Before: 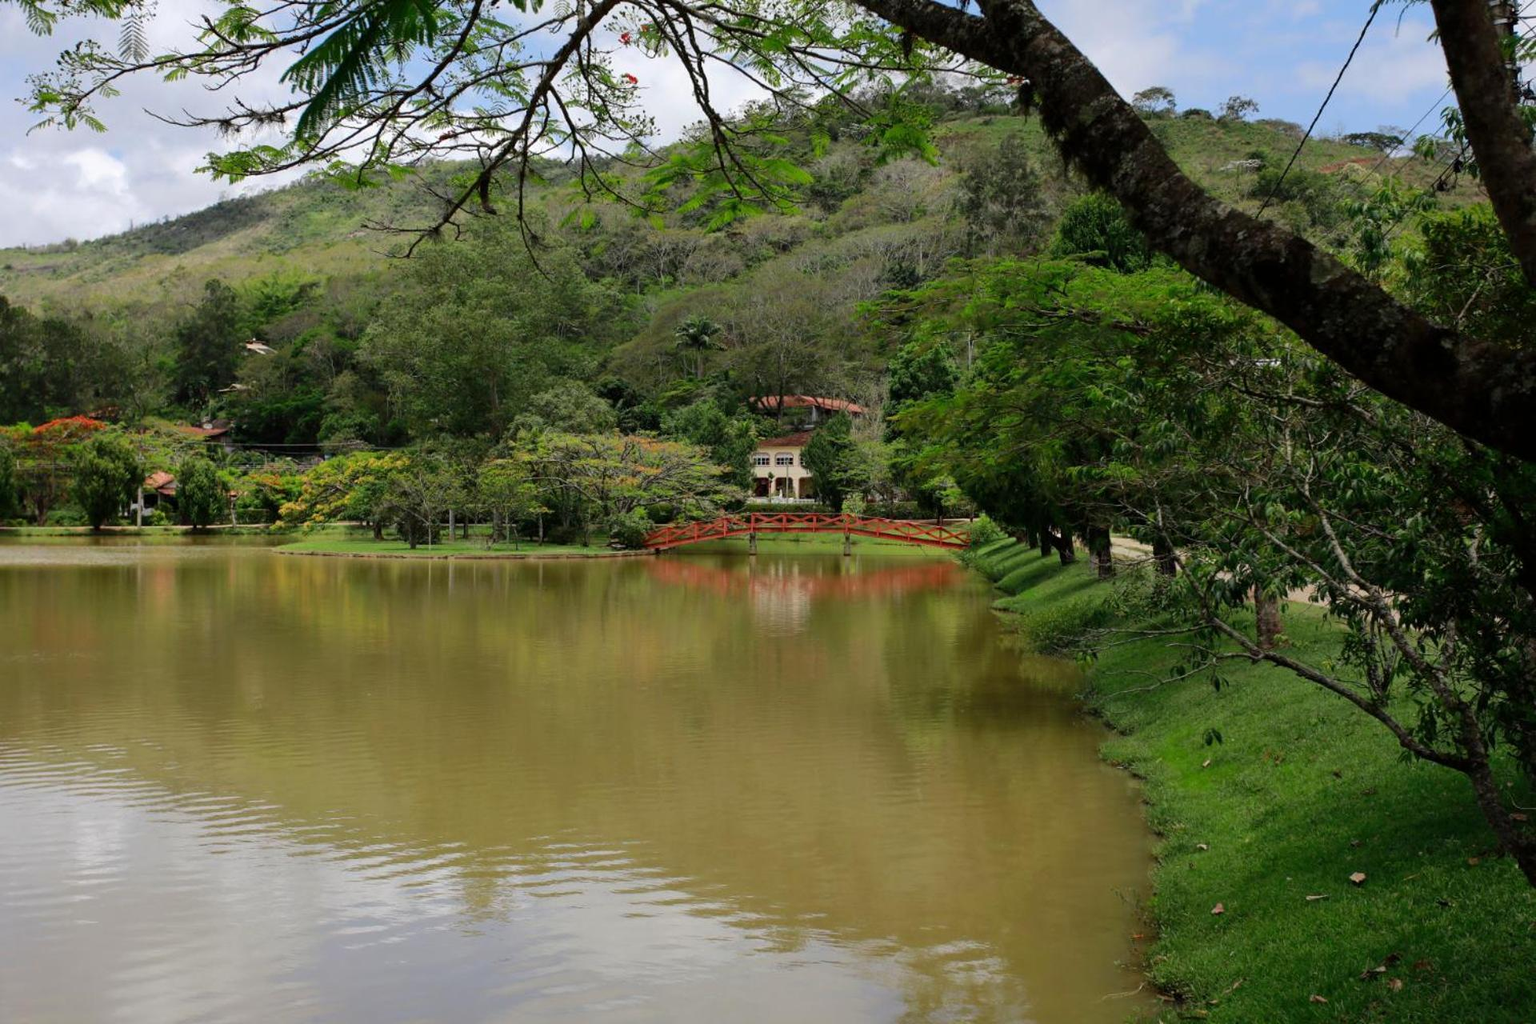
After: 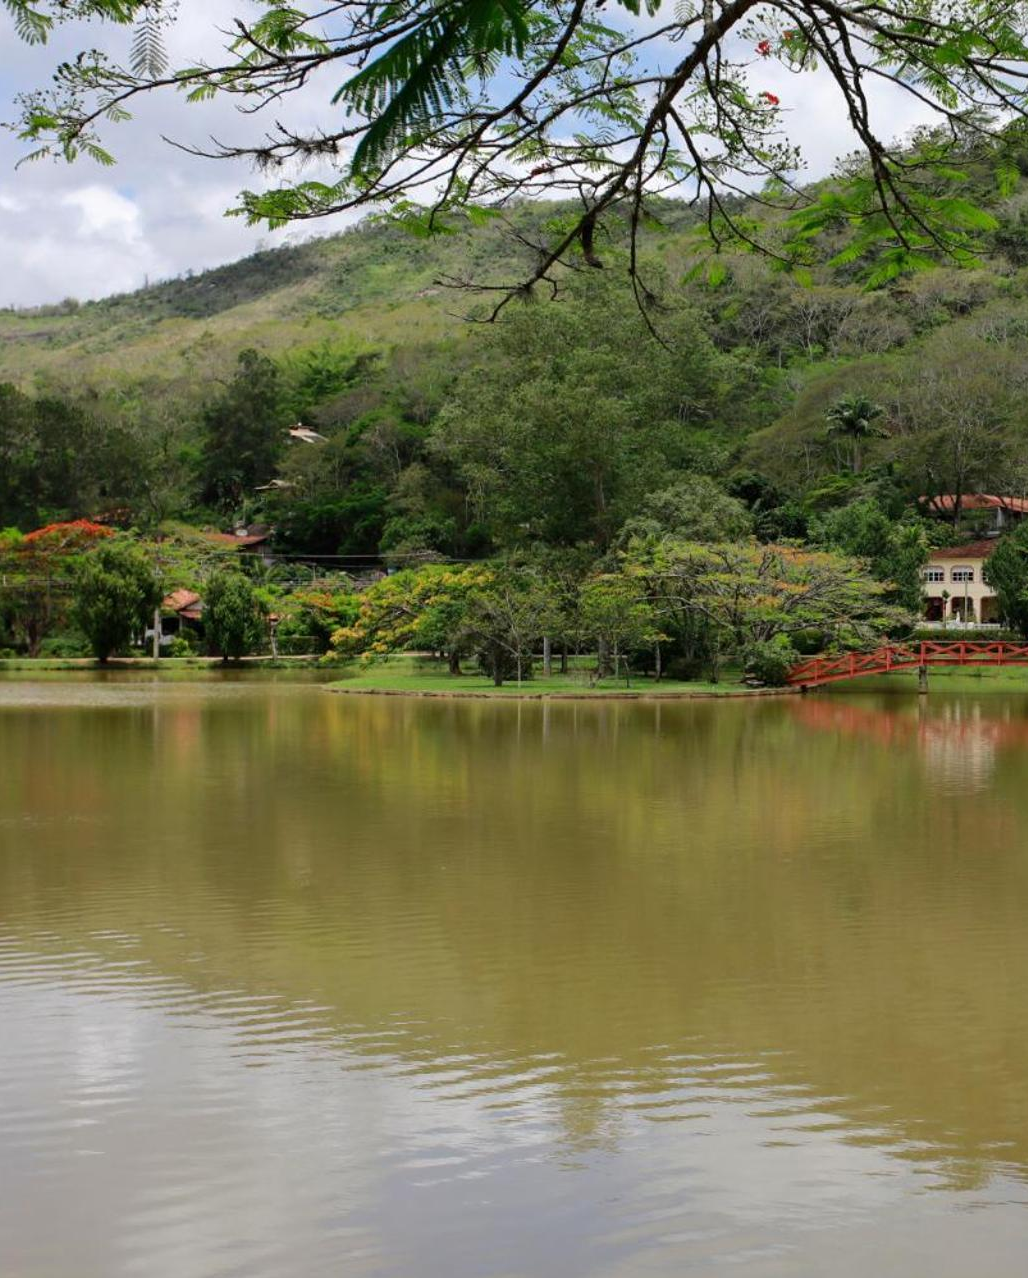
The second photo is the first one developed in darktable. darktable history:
crop: left 0.974%, right 45.474%, bottom 0.091%
